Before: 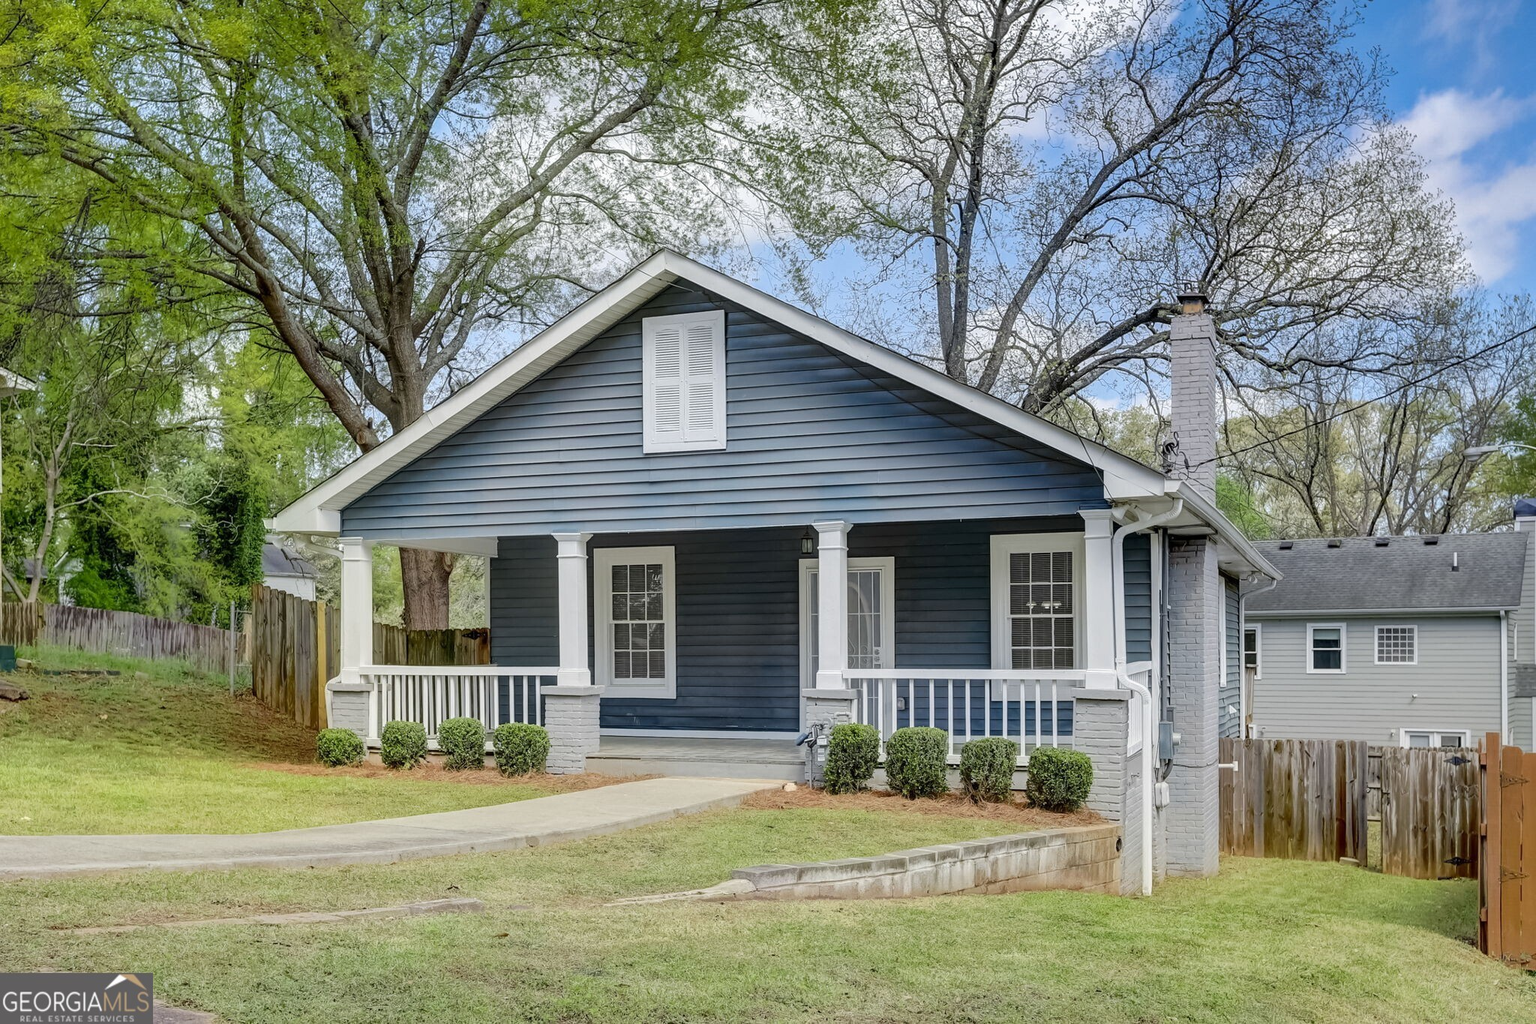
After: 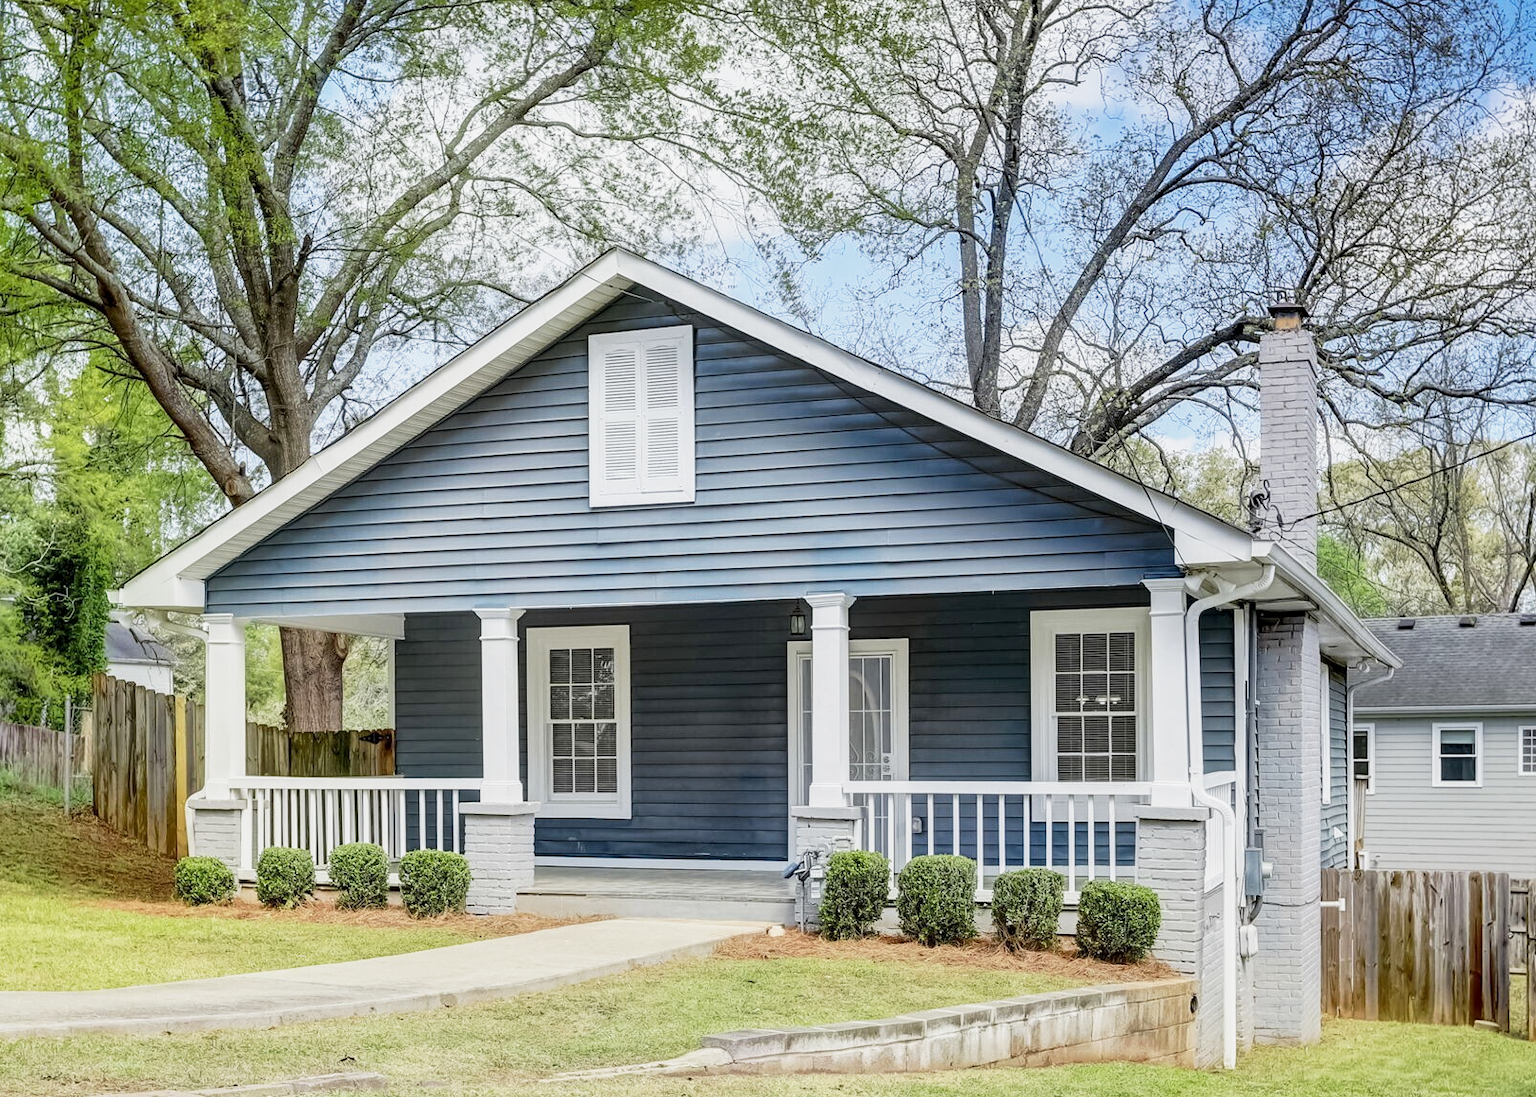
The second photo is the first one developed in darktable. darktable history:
local contrast: highlights 102%, shadows 100%, detail 120%, midtone range 0.2
crop: left 11.686%, top 5.299%, right 9.559%, bottom 10.254%
base curve: curves: ch0 [(0, 0) (0.088, 0.125) (0.176, 0.251) (0.354, 0.501) (0.613, 0.749) (1, 0.877)], preserve colors none
